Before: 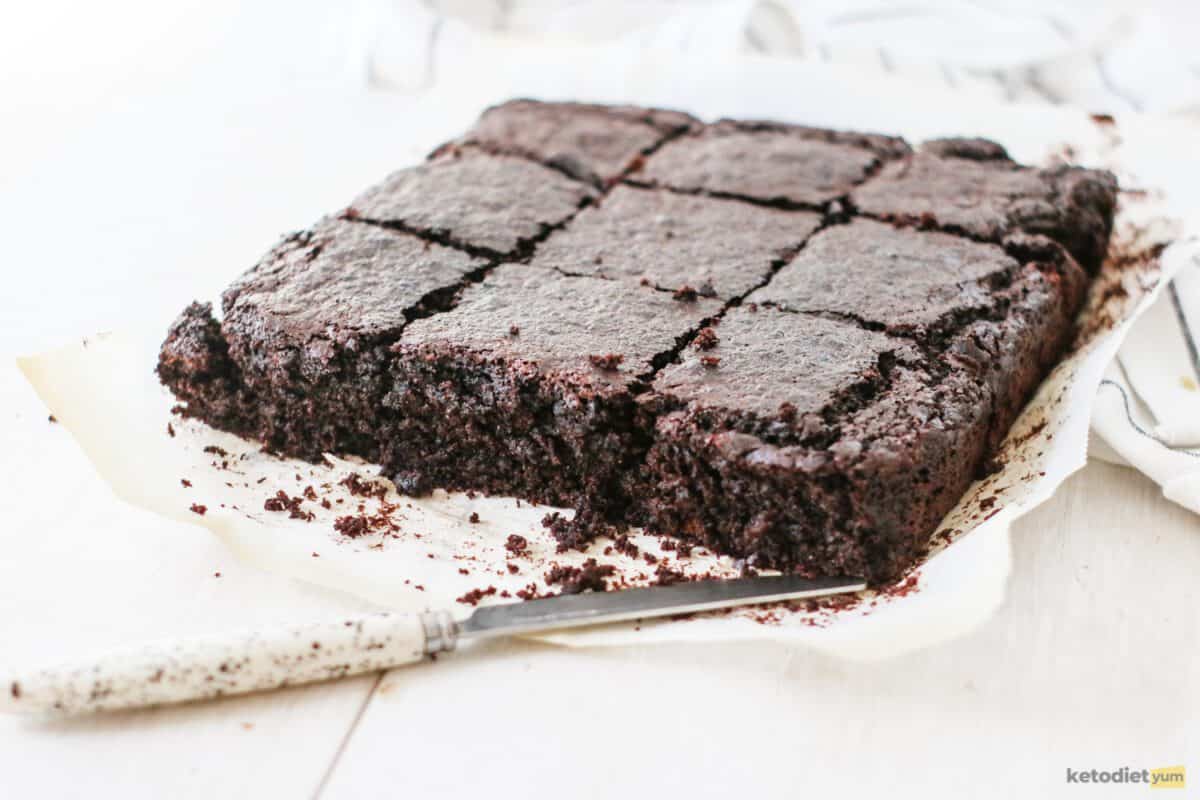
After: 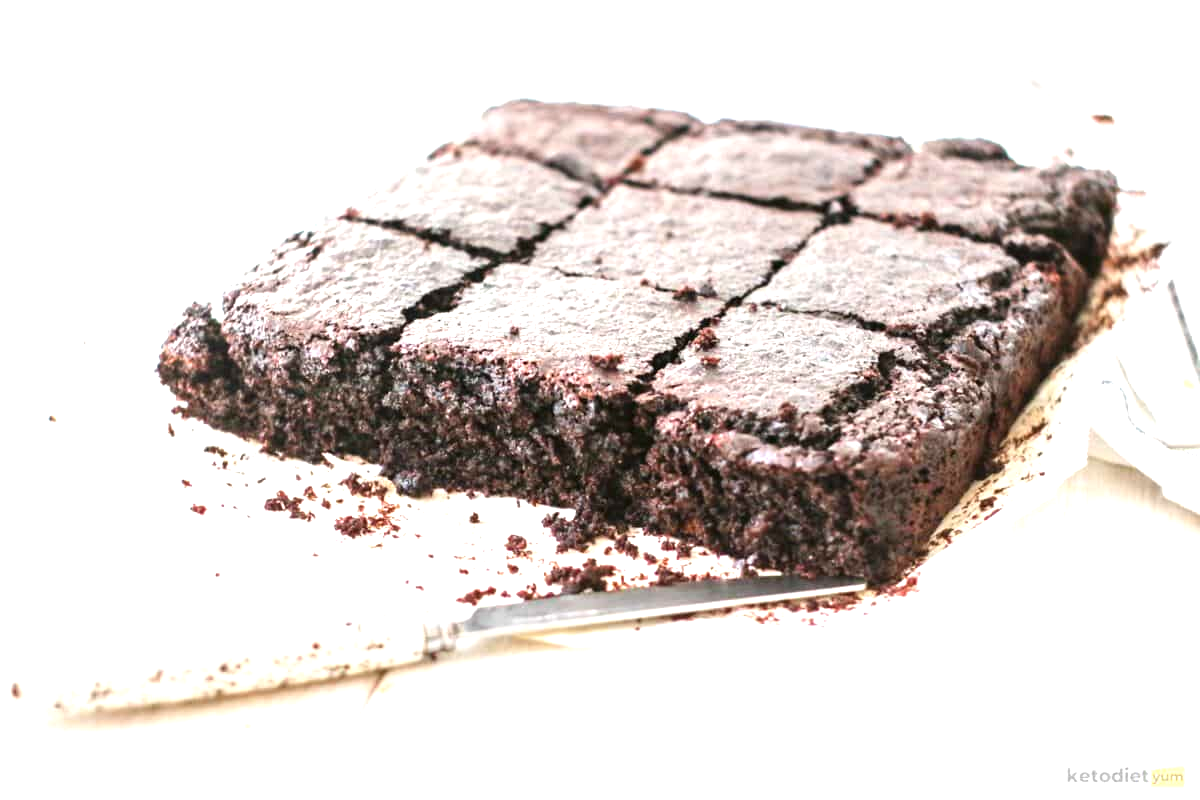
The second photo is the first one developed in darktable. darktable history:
exposure: black level correction 0, exposure 1 EV, compensate exposure bias true, compensate highlight preservation false
tone equalizer: on, module defaults
